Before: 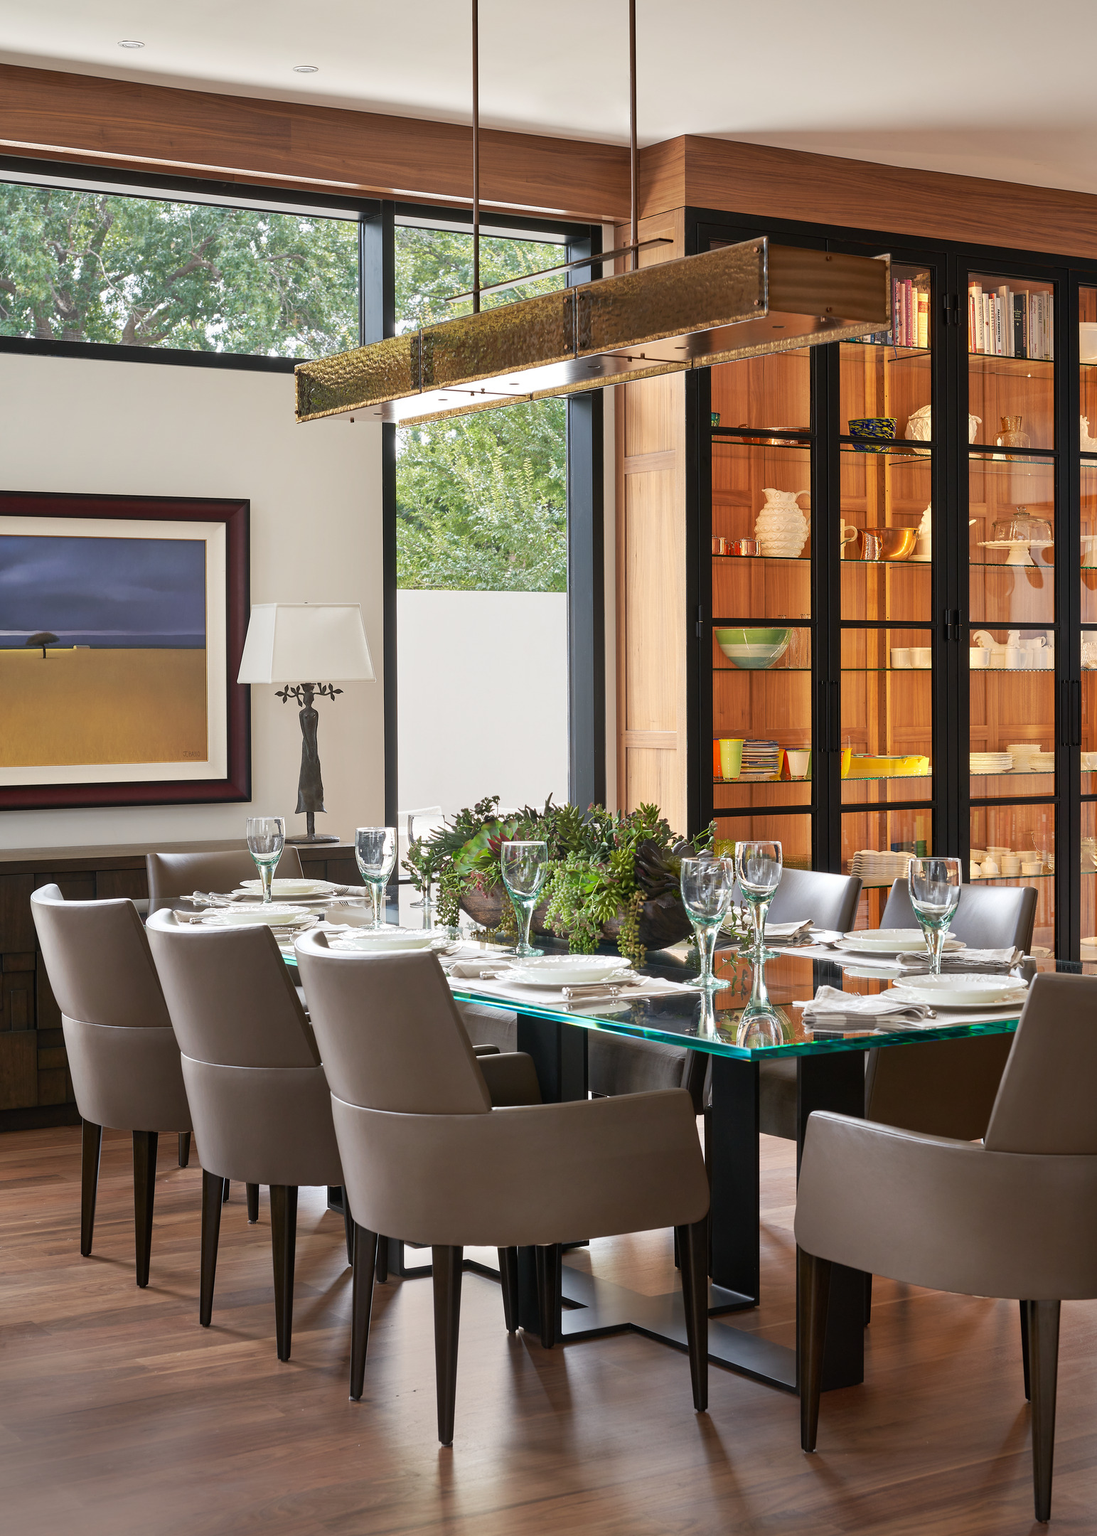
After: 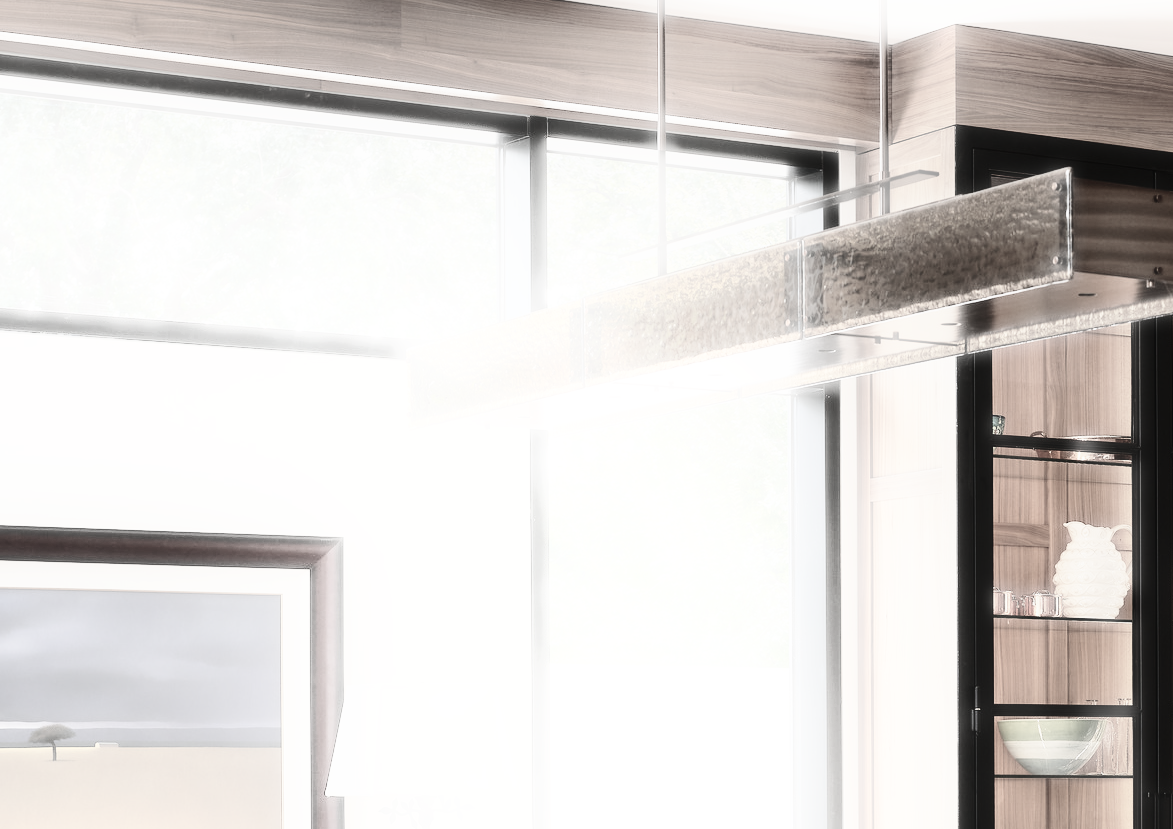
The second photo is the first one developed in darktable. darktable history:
crop: left 0.556%, top 7.644%, right 23.386%, bottom 53.95%
exposure: exposure -0.216 EV, compensate exposure bias true, compensate highlight preservation false
contrast brightness saturation: contrast 0.294
shadows and highlights: shadows -21.91, highlights 99.52, soften with gaussian
base curve: curves: ch0 [(0, 0) (0.028, 0.03) (0.121, 0.232) (0.46, 0.748) (0.859, 0.968) (1, 1)], preserve colors none
haze removal: strength -0.897, distance 0.231, compatibility mode true, adaptive false
color correction: highlights b* -0.011, saturation 0.246
